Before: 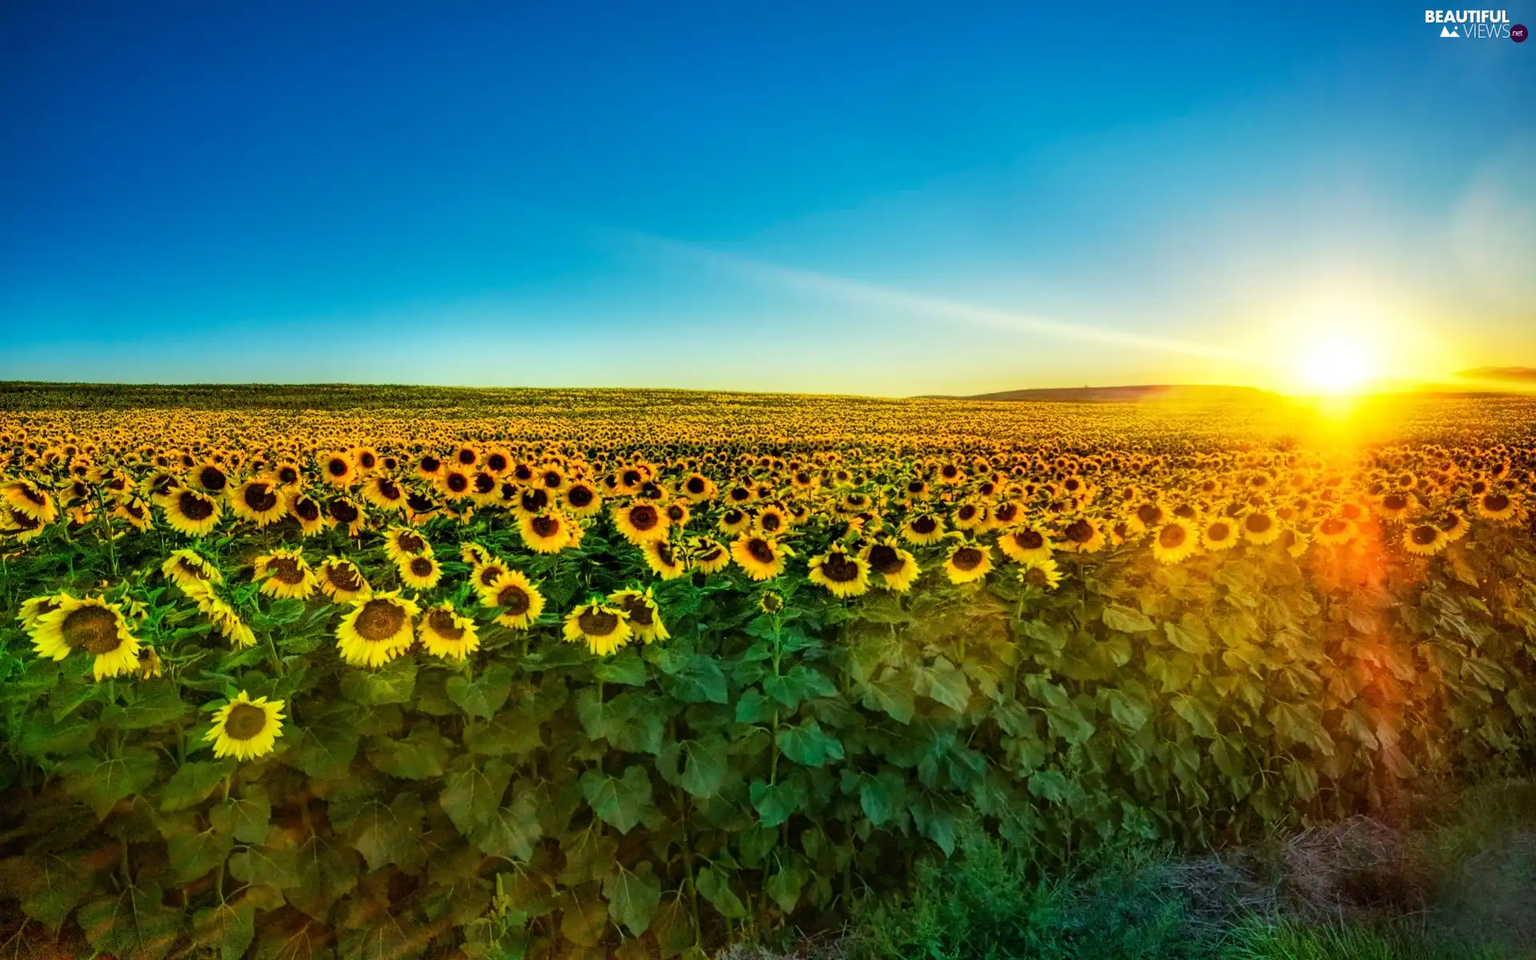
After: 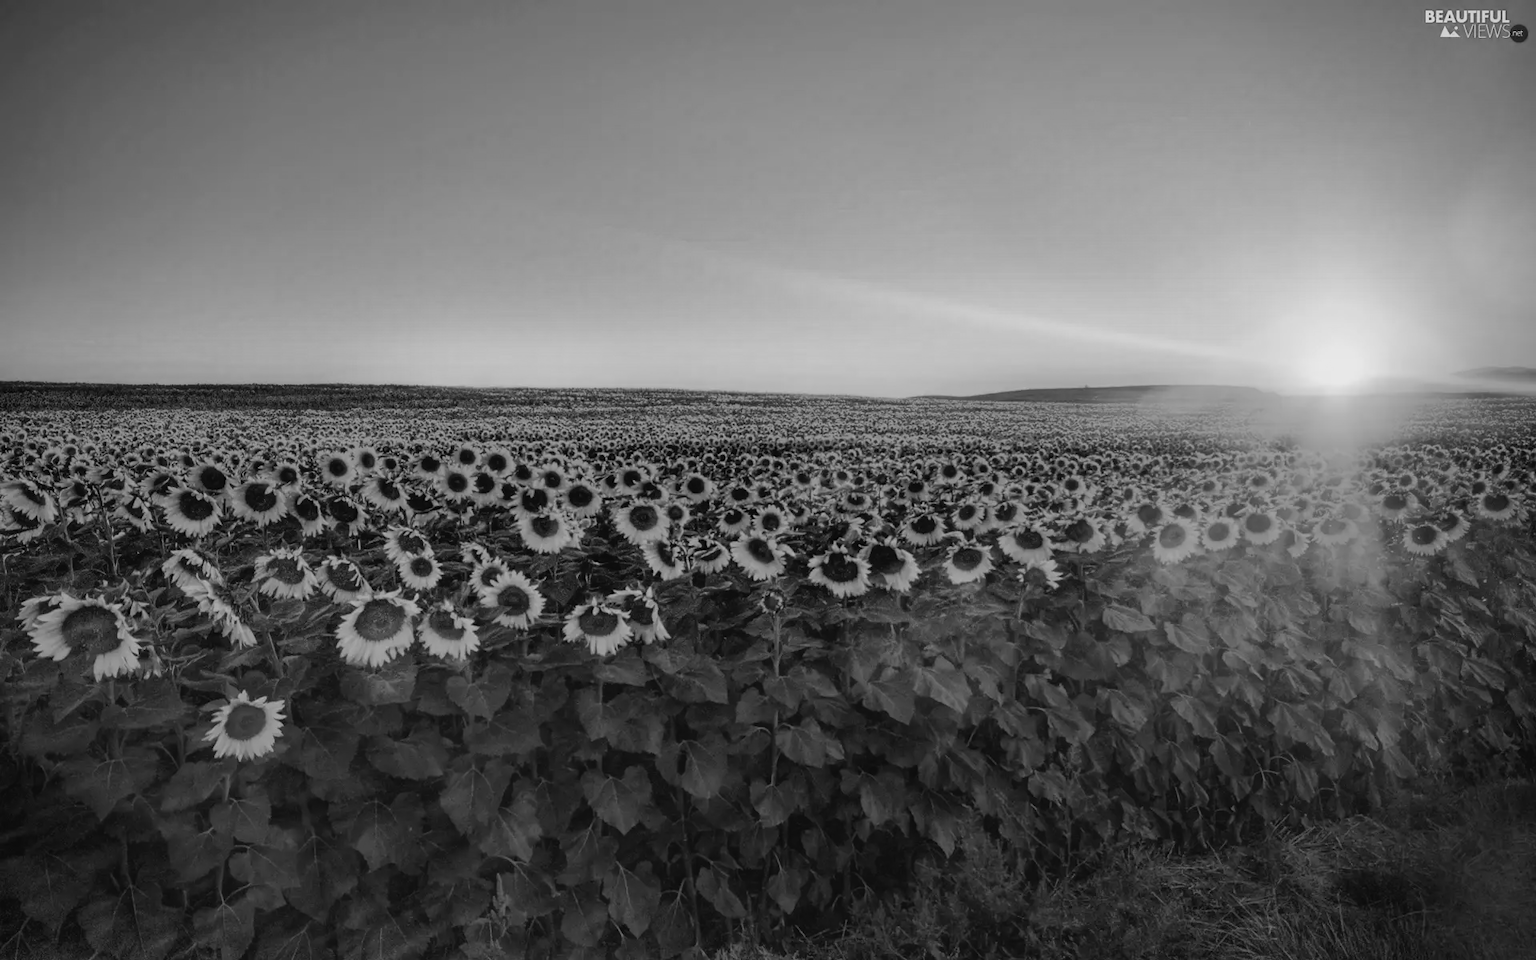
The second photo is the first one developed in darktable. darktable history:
vignetting: fall-off radius 45%, brightness -0.33
white balance: emerald 1
color calibration: output gray [0.253, 0.26, 0.487, 0], gray › normalize channels true, illuminant same as pipeline (D50), adaptation XYZ, x 0.346, y 0.359, gamut compression 0
contrast brightness saturation: contrast -0.08, brightness -0.04, saturation -0.11
